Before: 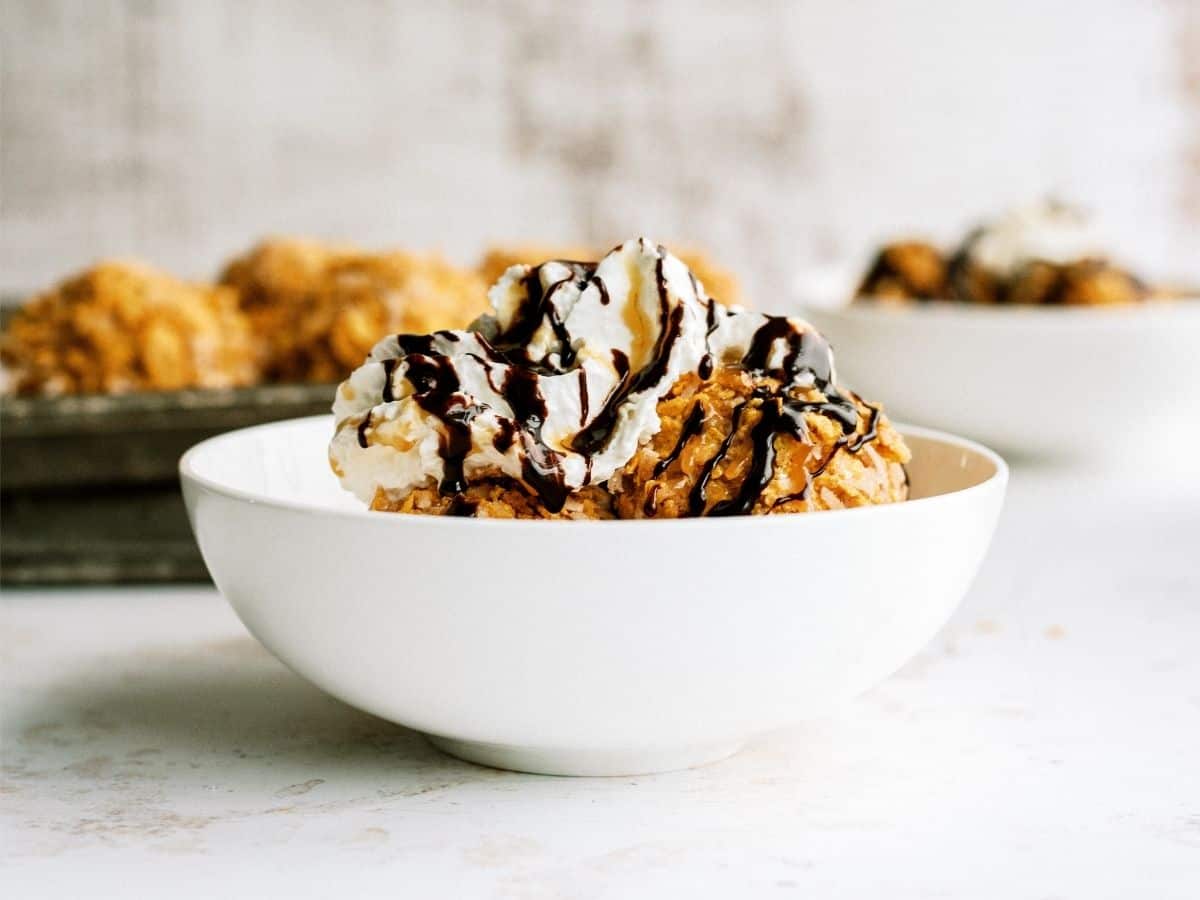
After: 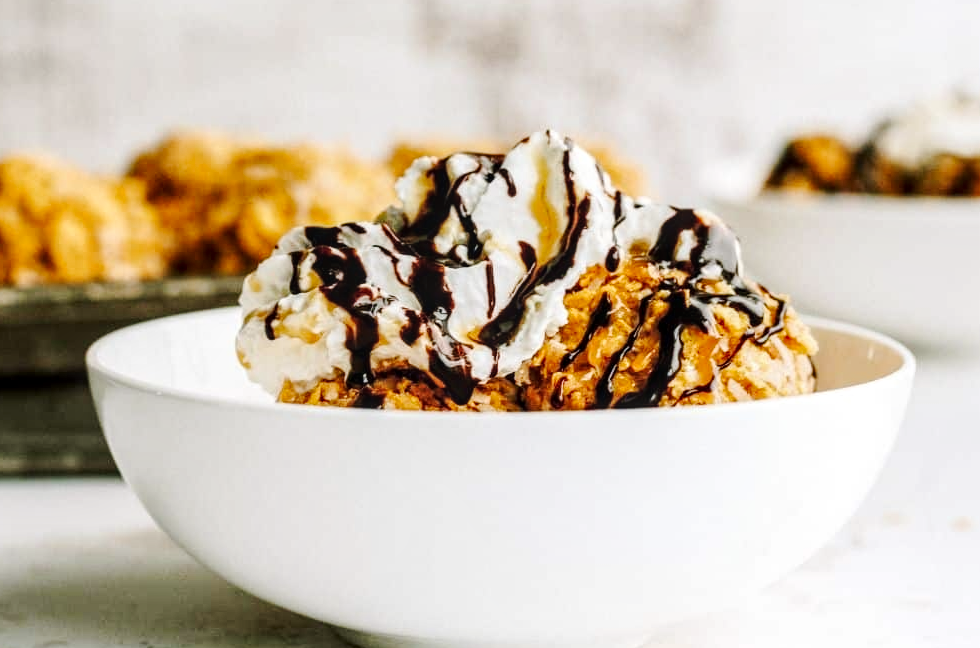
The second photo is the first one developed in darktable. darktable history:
crop: left 7.752%, top 12.002%, right 10.479%, bottom 15.425%
tone curve: curves: ch0 [(0, 0) (0.239, 0.248) (0.508, 0.606) (0.828, 0.878) (1, 1)]; ch1 [(0, 0) (0.401, 0.42) (0.45, 0.464) (0.492, 0.498) (0.511, 0.507) (0.561, 0.549) (0.688, 0.726) (1, 1)]; ch2 [(0, 0) (0.411, 0.433) (0.5, 0.504) (0.545, 0.574) (1, 1)], preserve colors none
exposure: compensate exposure bias true, compensate highlight preservation false
local contrast: detail 130%
